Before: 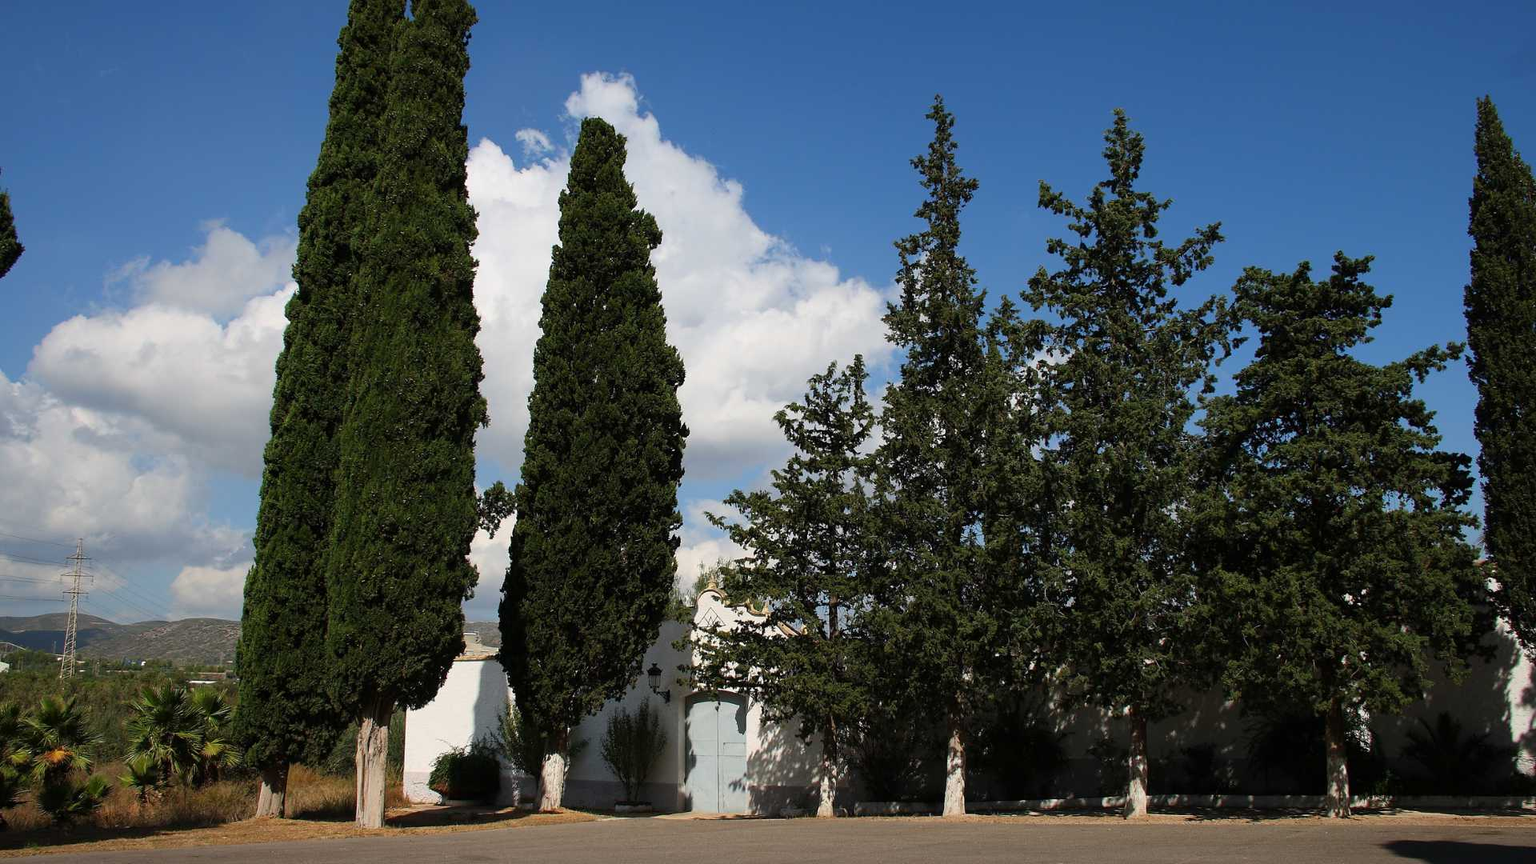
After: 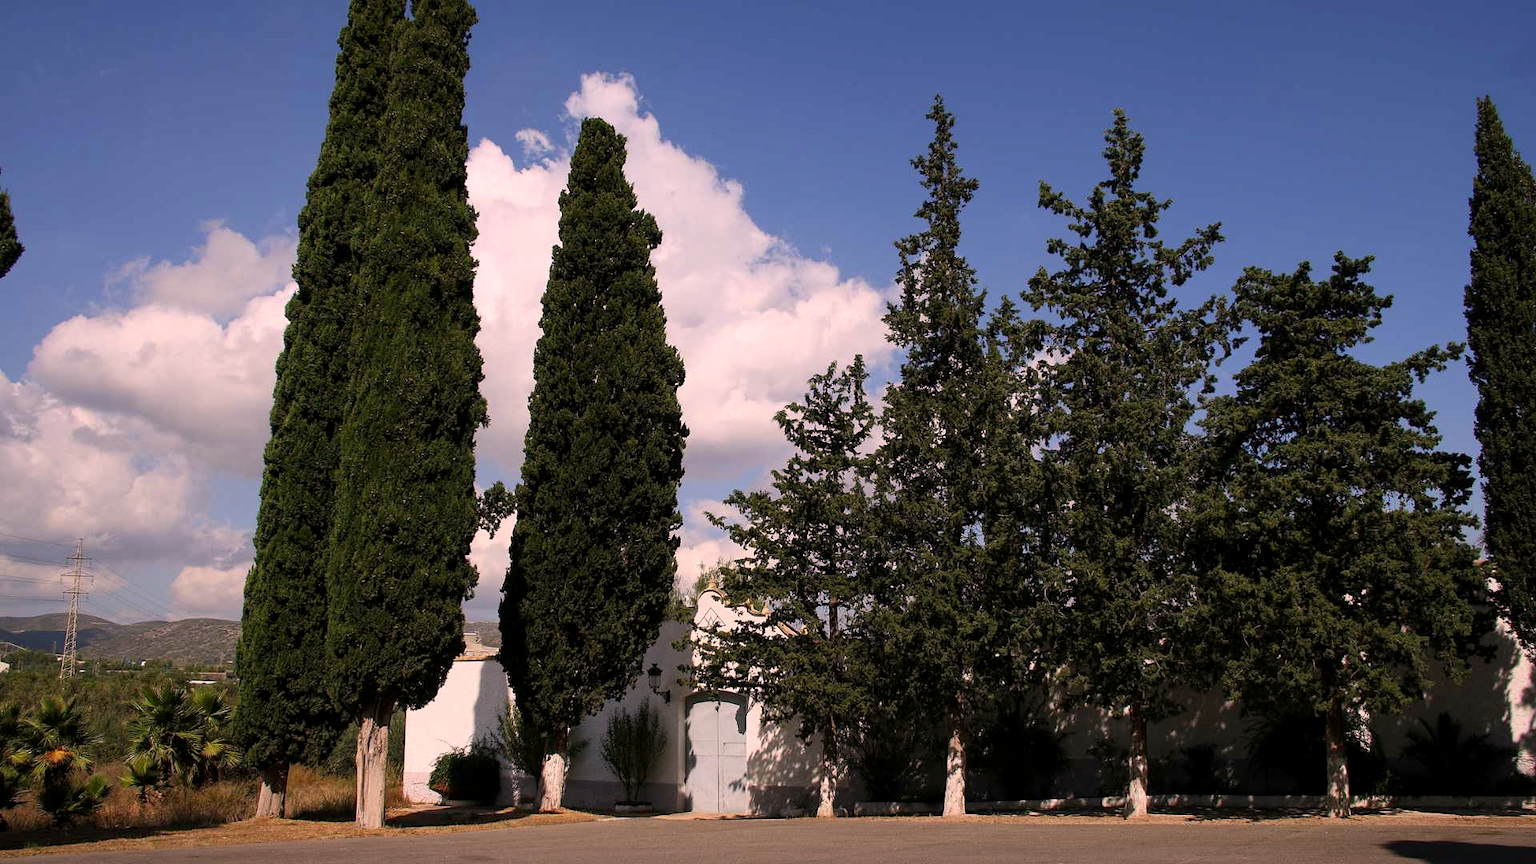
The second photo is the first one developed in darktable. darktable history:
local contrast: highlights 105%, shadows 102%, detail 119%, midtone range 0.2
color correction: highlights a* 14.59, highlights b* 4.86
